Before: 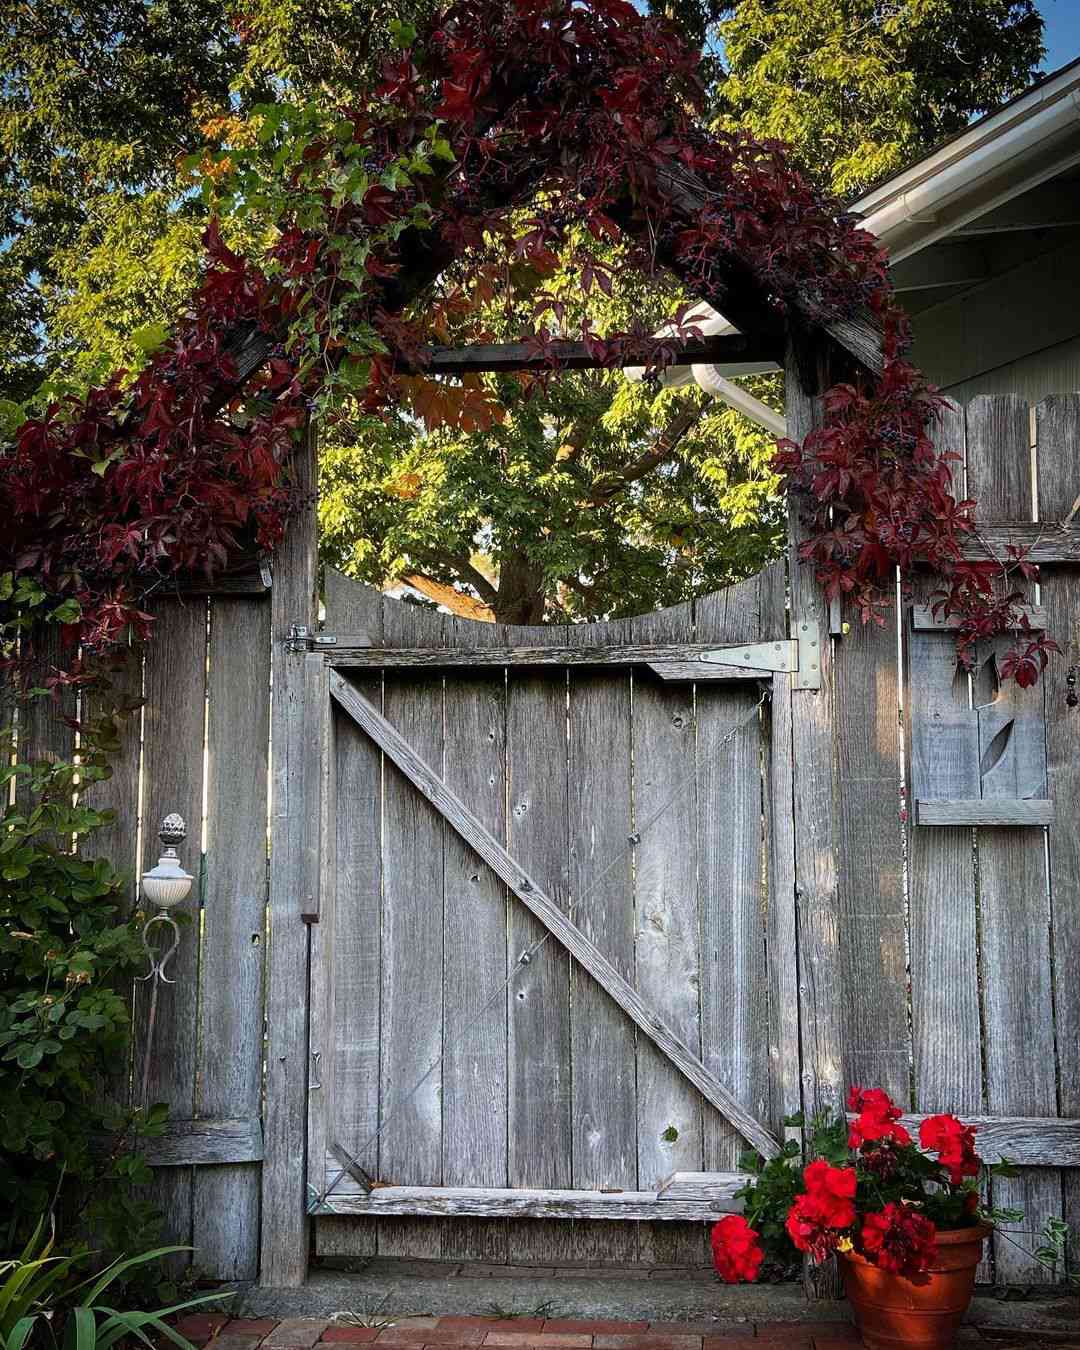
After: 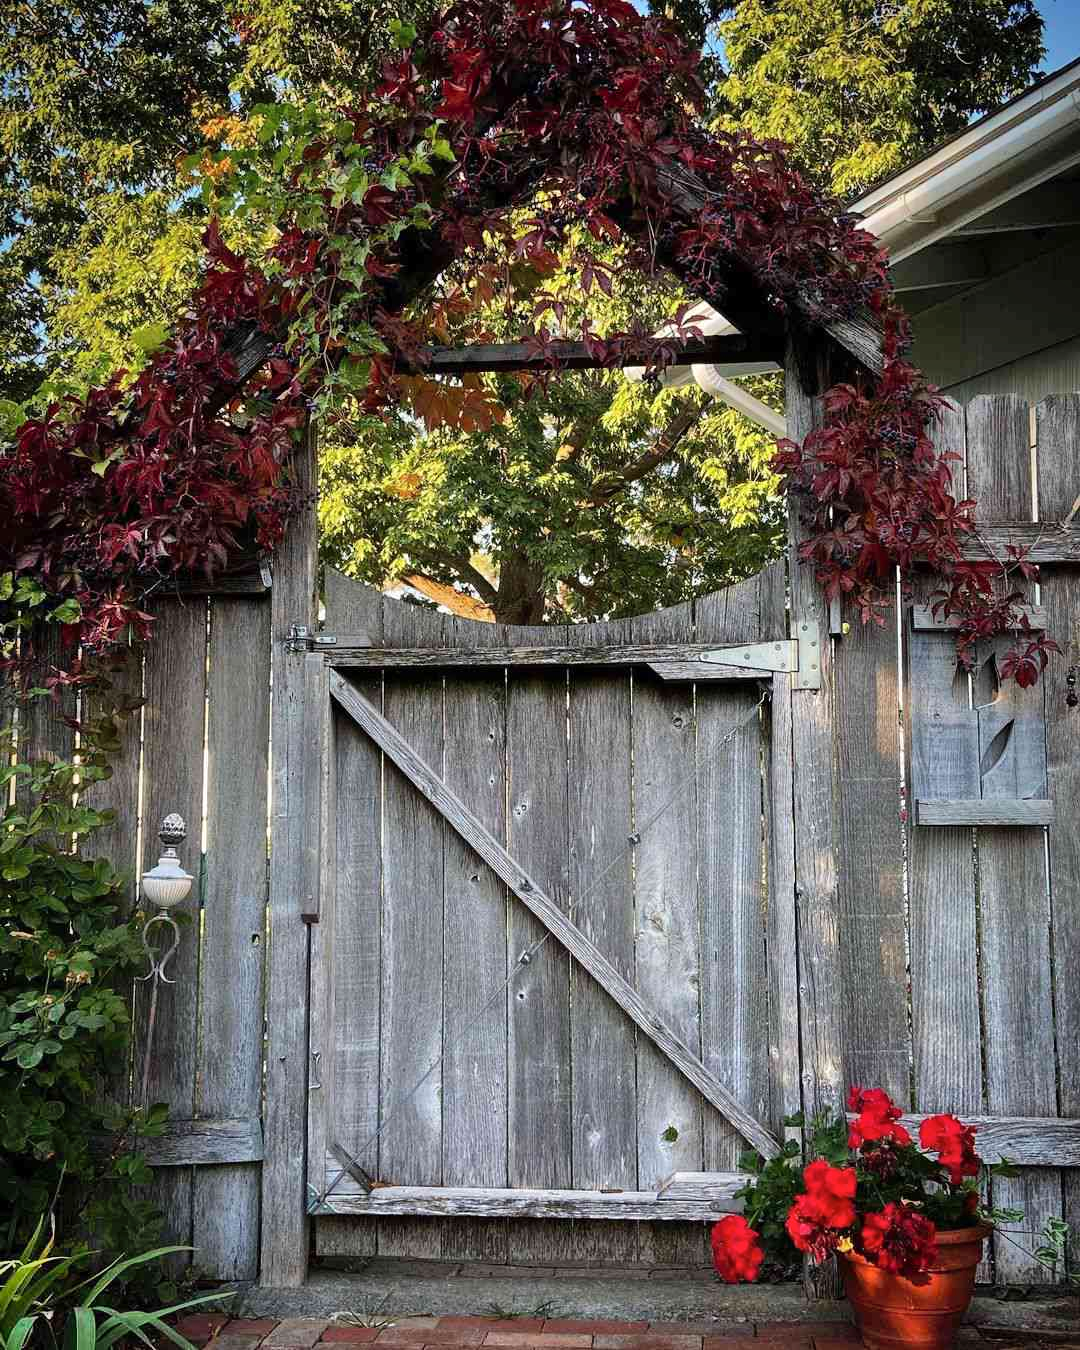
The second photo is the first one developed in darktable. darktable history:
shadows and highlights: white point adjustment 1.05, soften with gaussian
